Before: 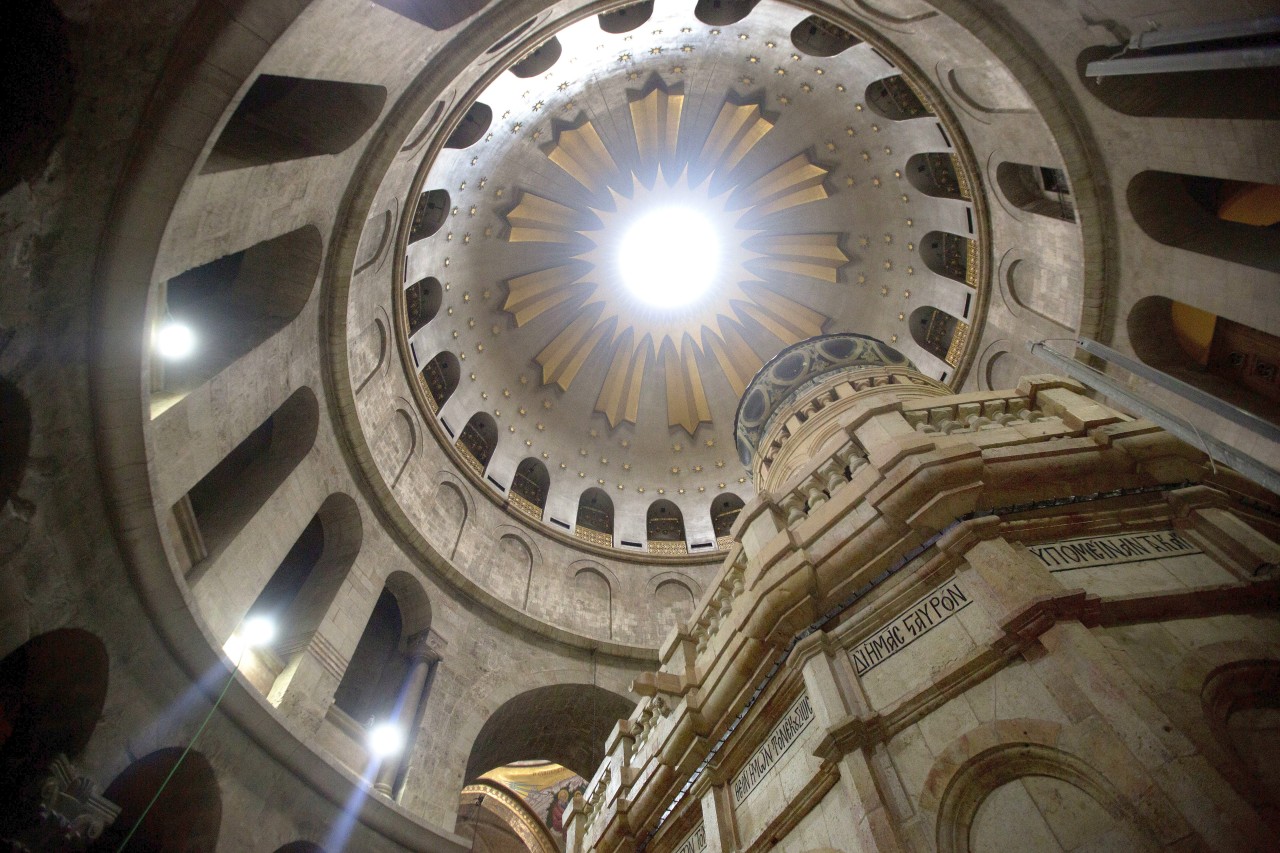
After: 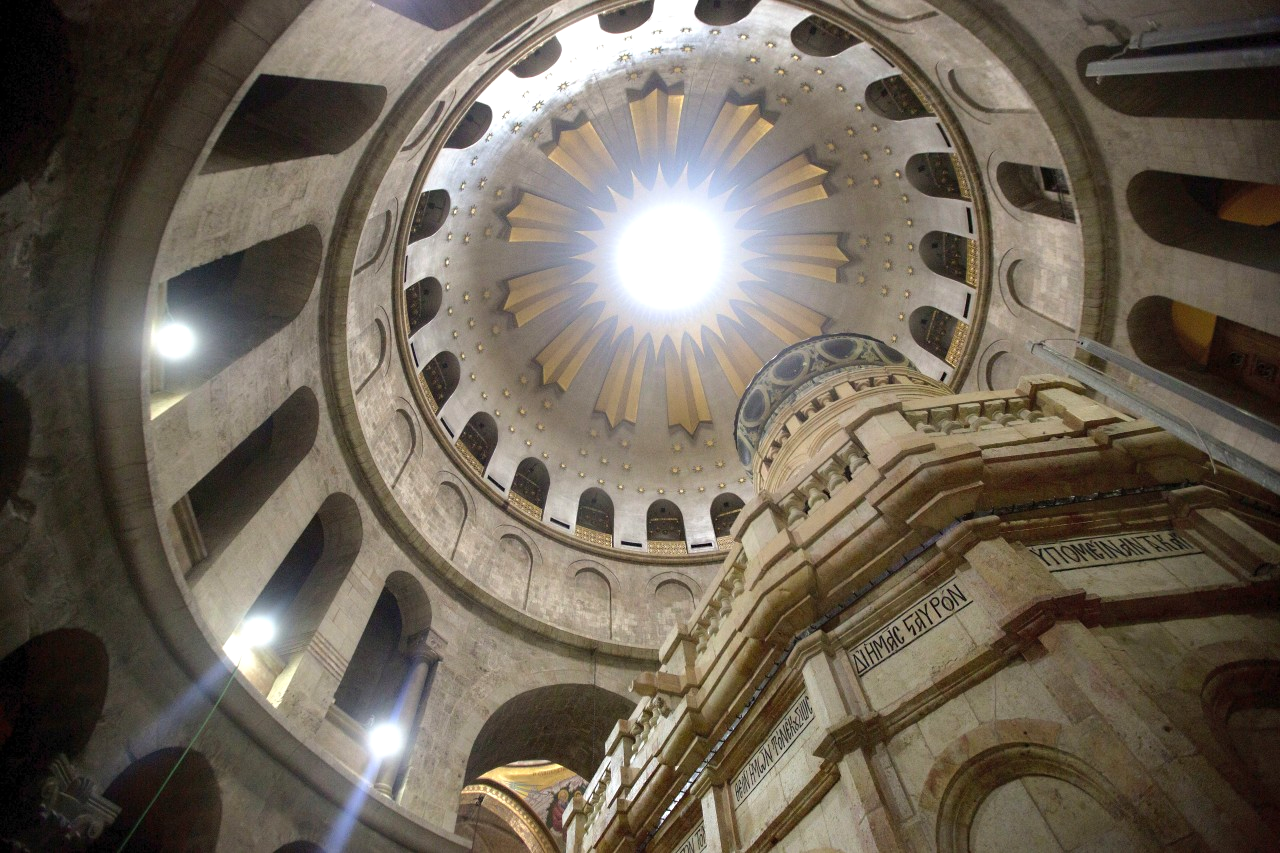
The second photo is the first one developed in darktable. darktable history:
color balance rgb: perceptual saturation grading › global saturation 0.292%, perceptual brilliance grading › highlights 5.913%, perceptual brilliance grading › mid-tones 17.896%, perceptual brilliance grading › shadows -5.22%, global vibrance 16%, saturation formula JzAzBz (2021)
sharpen: radius 5.317, amount 0.311, threshold 26.131
